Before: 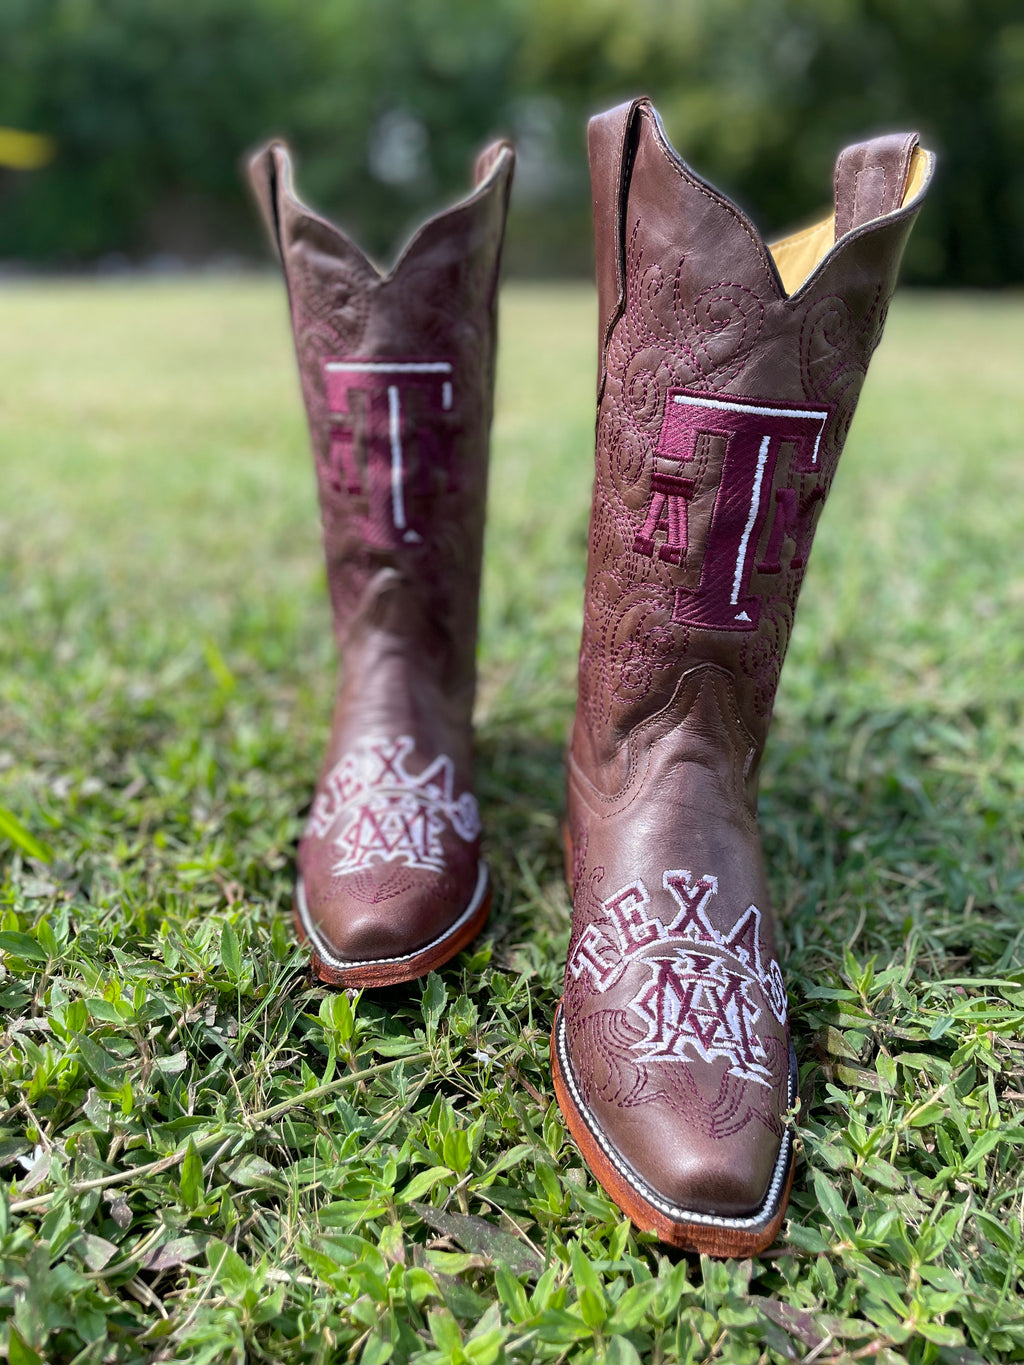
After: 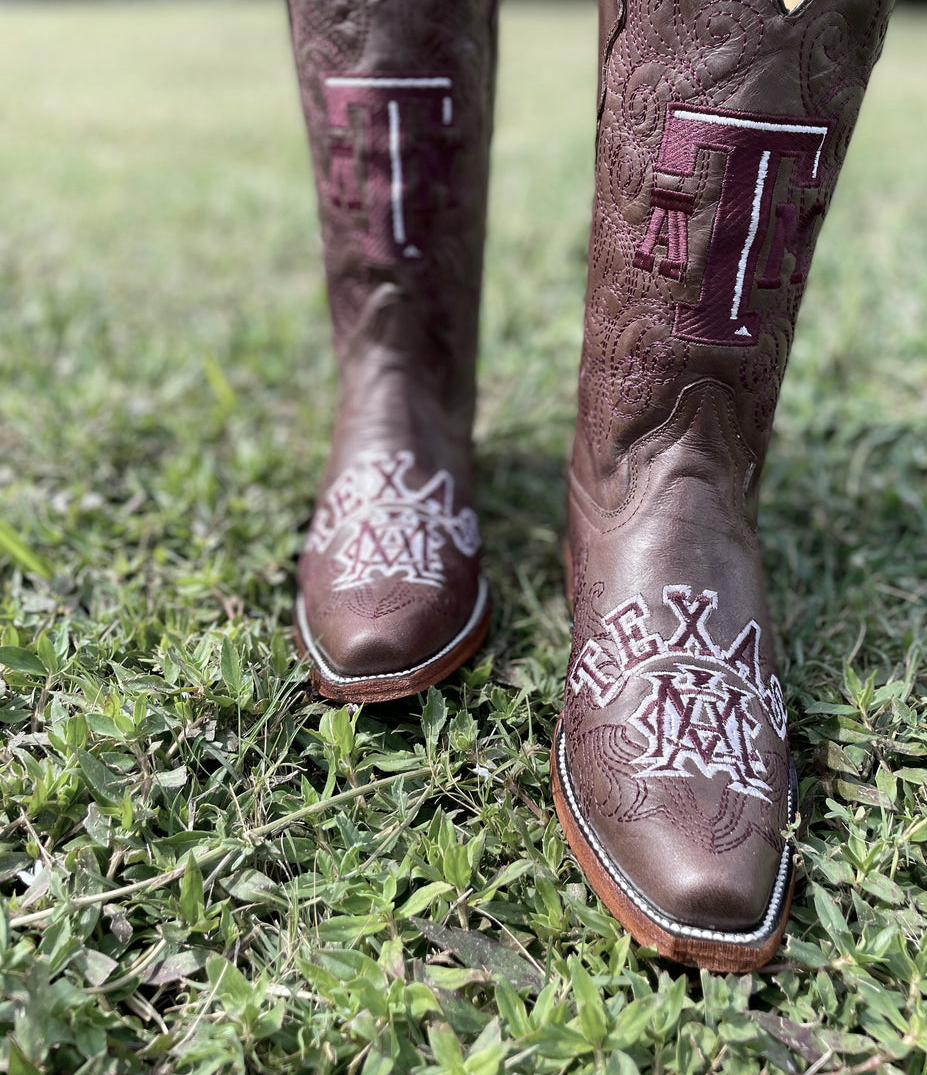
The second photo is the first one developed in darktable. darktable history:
base curve: exposure shift 0, preserve colors none
contrast brightness saturation: contrast 0.1, saturation -0.36
crop: top 20.916%, right 9.437%, bottom 0.316%
